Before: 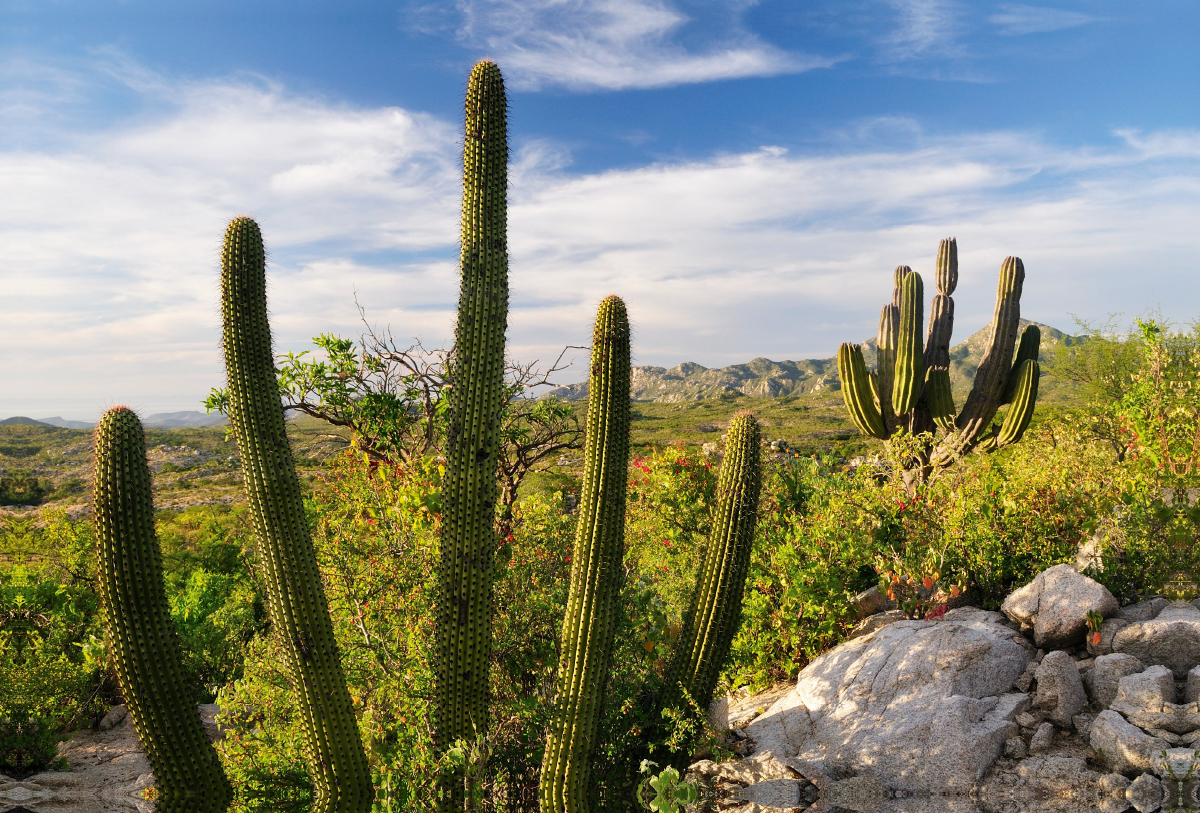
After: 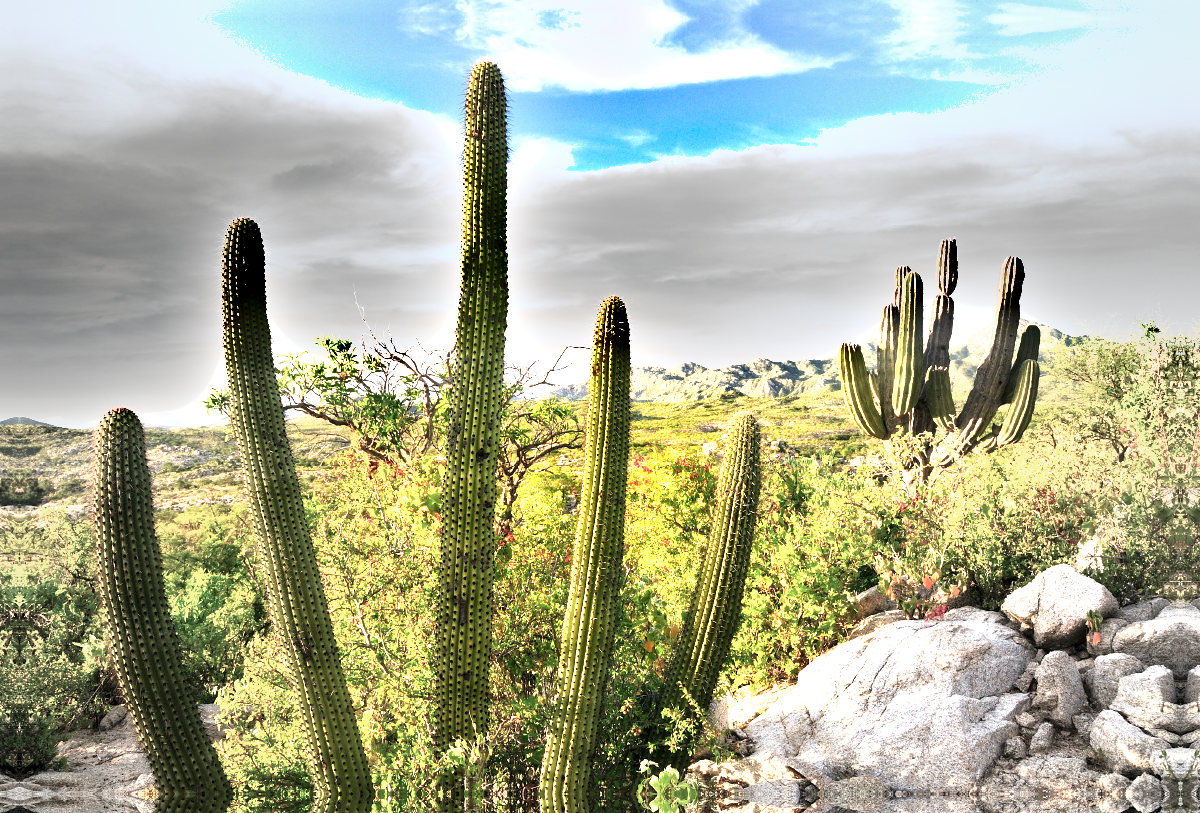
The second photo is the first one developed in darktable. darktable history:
vignetting: fall-off start 18.95%, fall-off radius 137.47%, brightness -0.156, width/height ratio 0.627, shape 0.578, unbound false
shadows and highlights: radius 44.91, white point adjustment 6.68, compress 80.04%, soften with gaussian
exposure: black level correction 0.001, exposure 1.644 EV, compensate exposure bias true, compensate highlight preservation false
